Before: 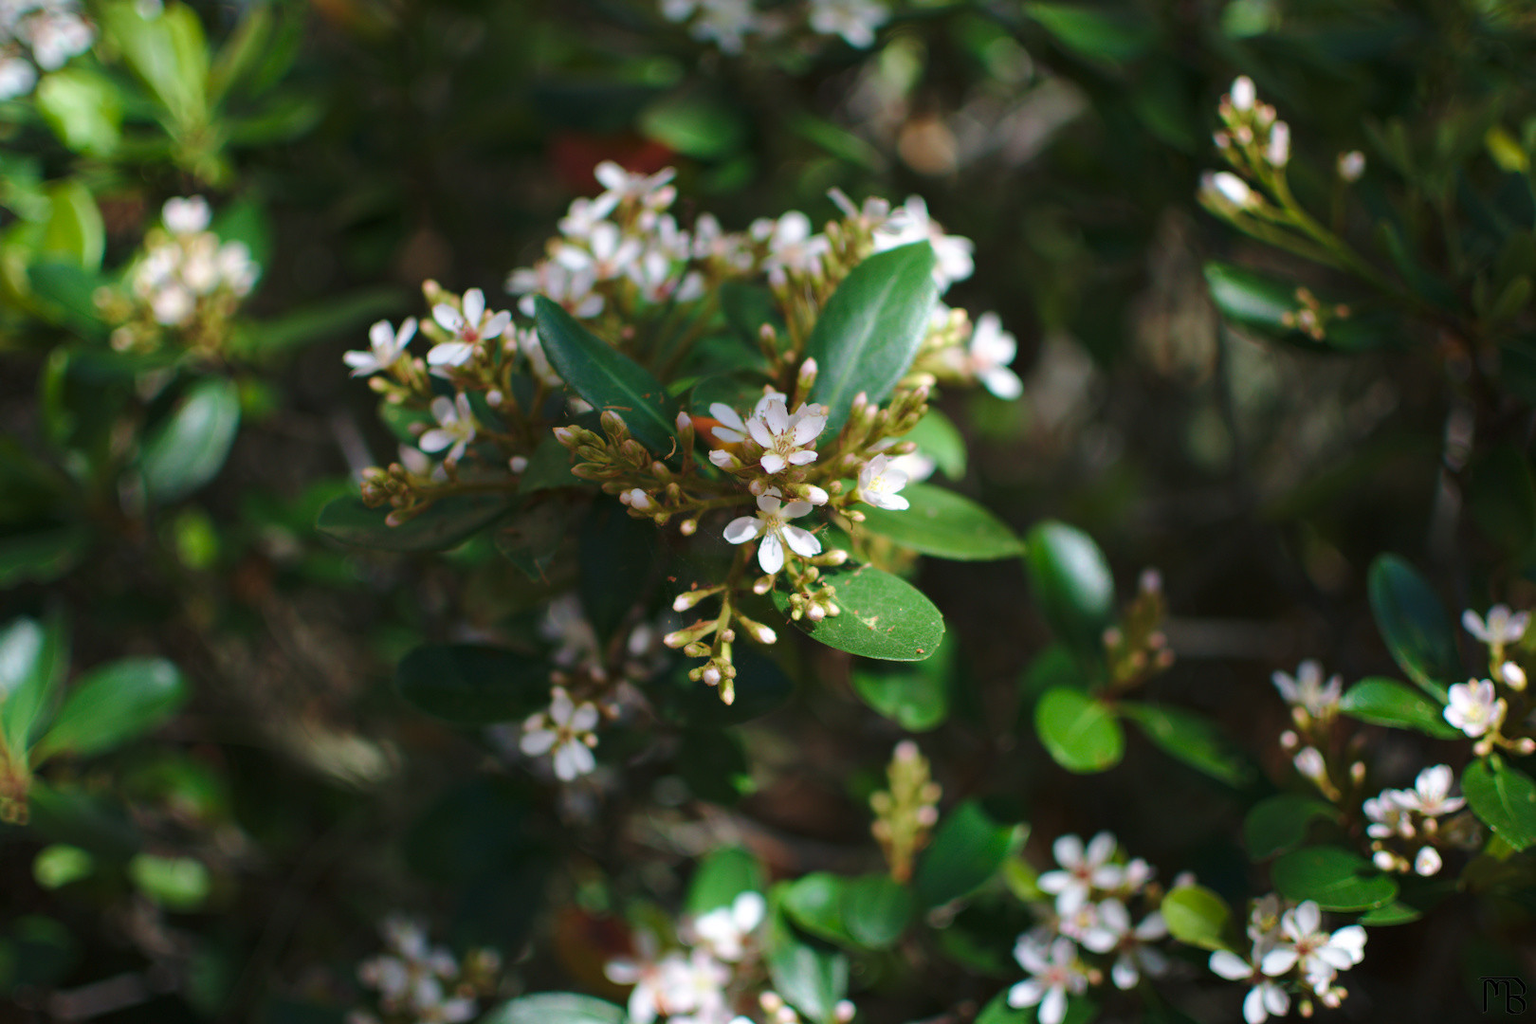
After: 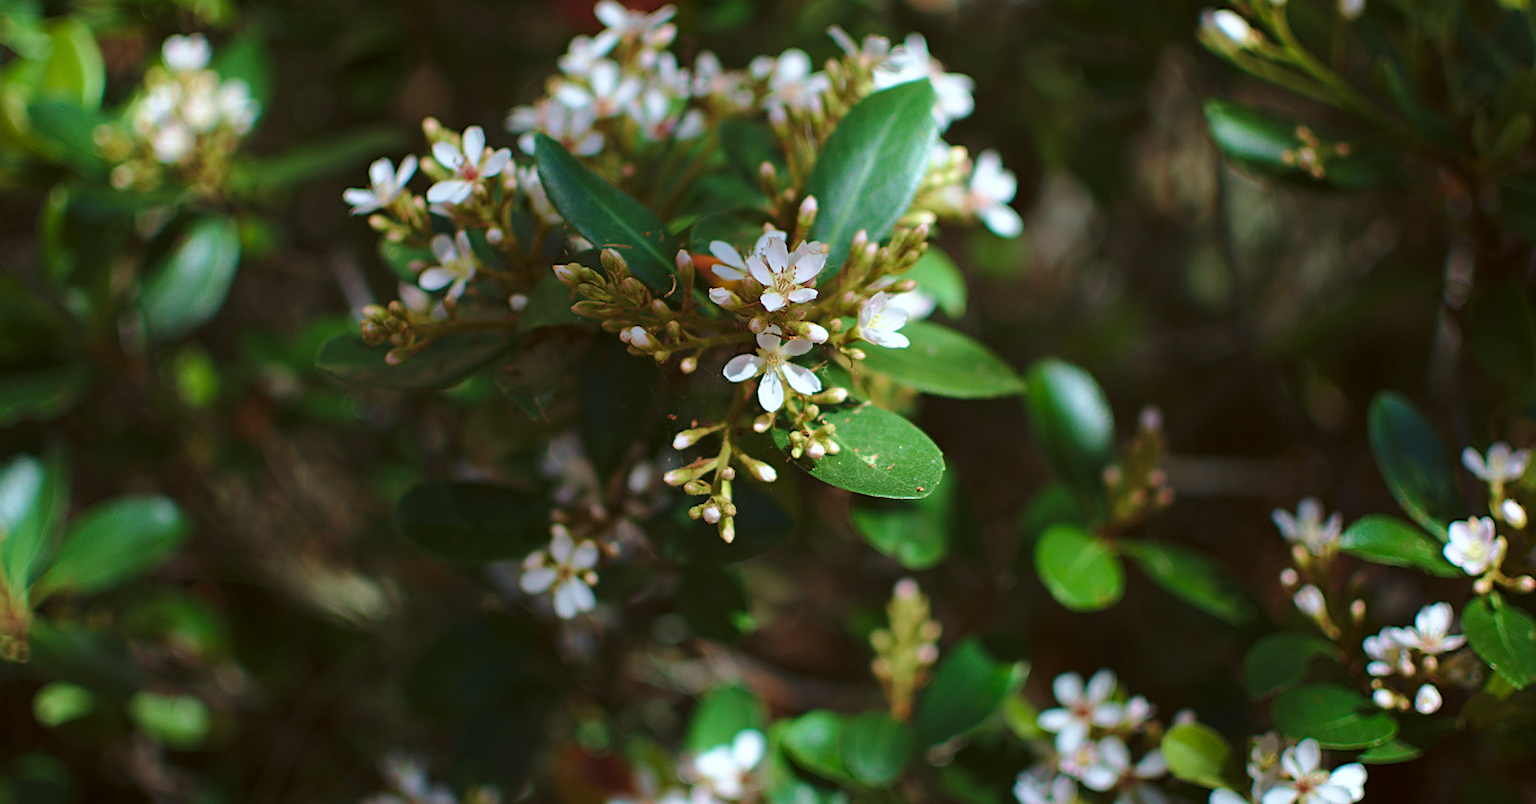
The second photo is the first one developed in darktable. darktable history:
velvia: strength 15.04%
sharpen: on, module defaults
color correction: highlights a* -4.88, highlights b* -4.41, shadows a* 3.7, shadows b* 4.21
crop and rotate: top 15.848%, bottom 5.485%
